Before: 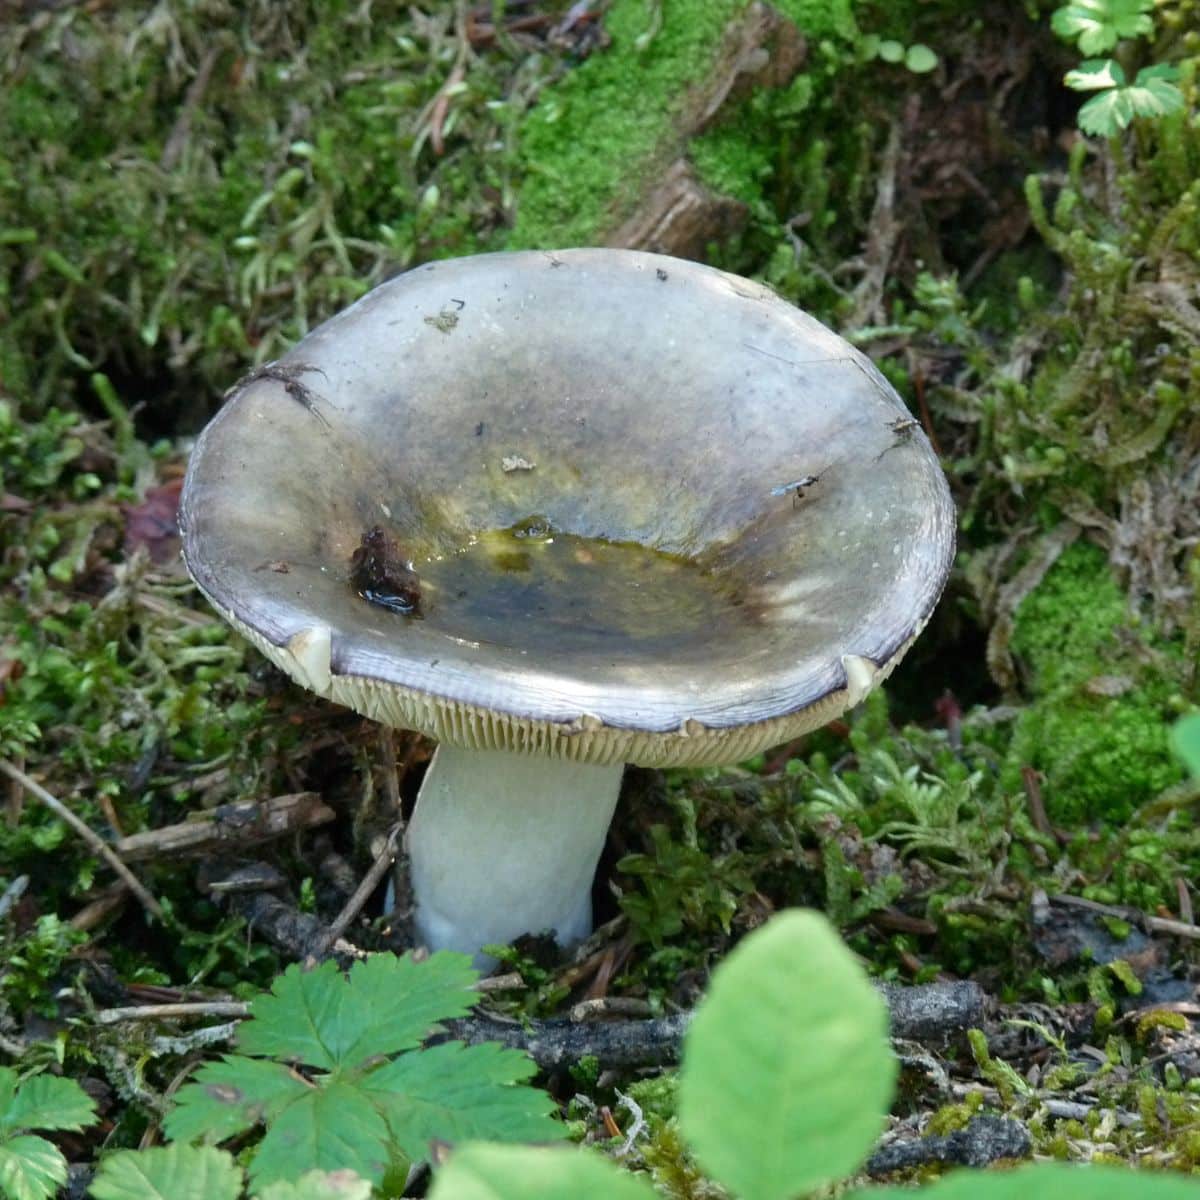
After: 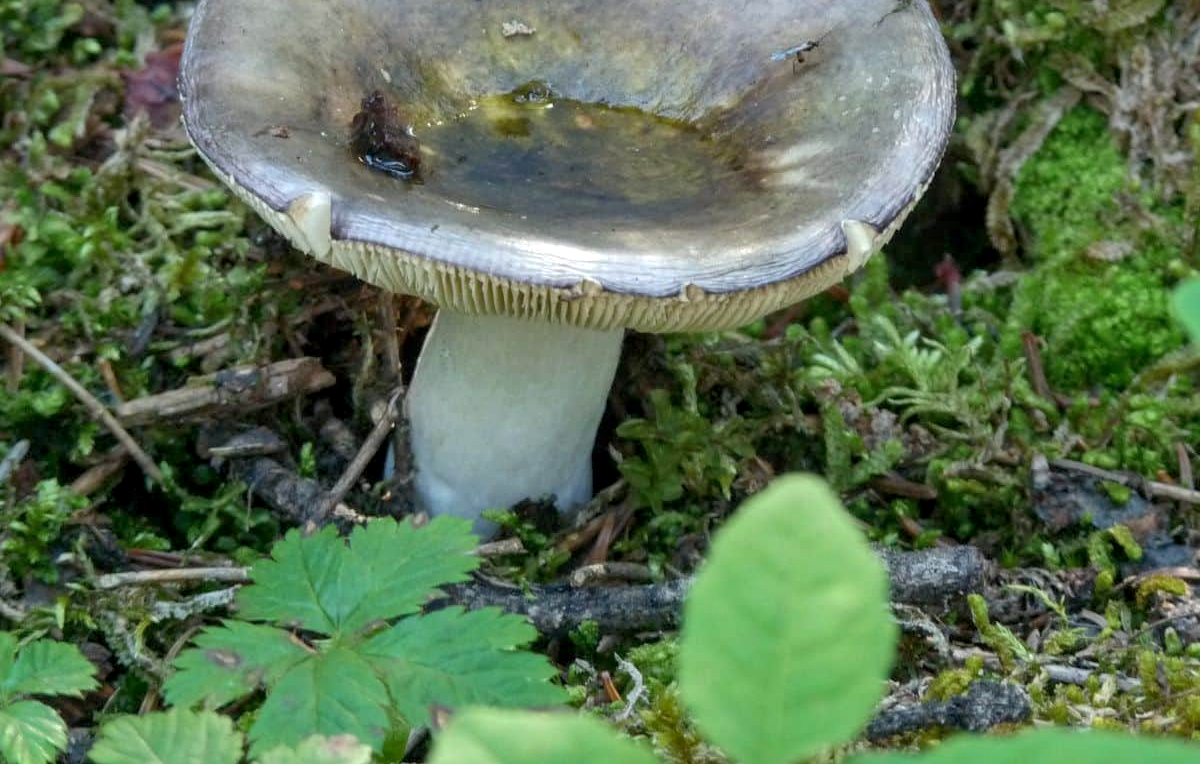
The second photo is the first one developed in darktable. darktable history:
crop and rotate: top 36.271%
shadows and highlights: on, module defaults
local contrast: on, module defaults
